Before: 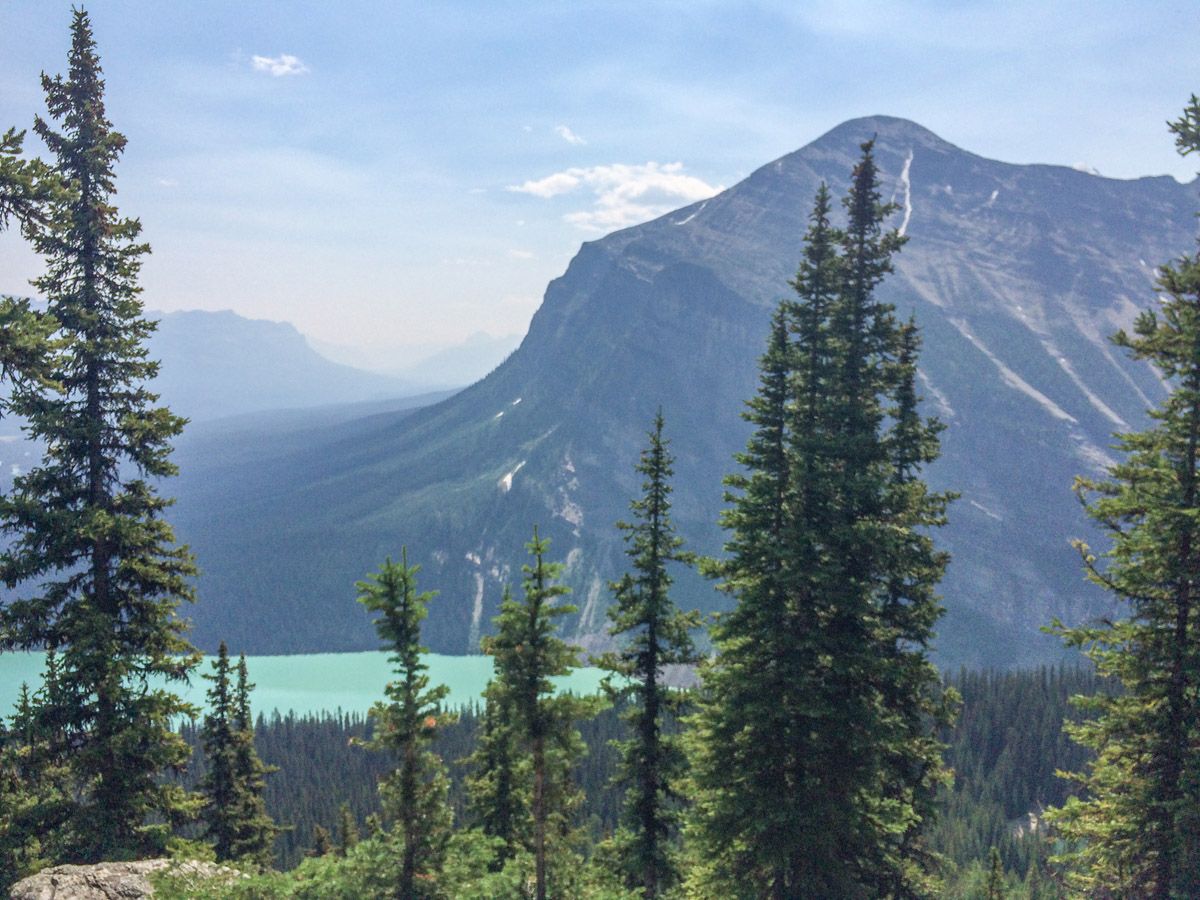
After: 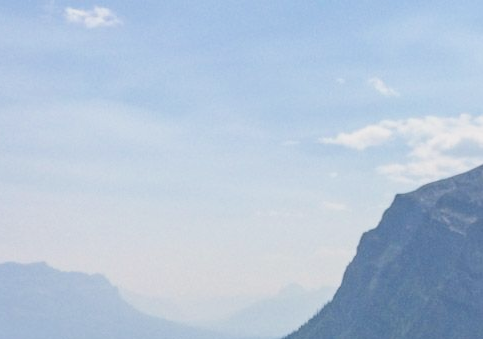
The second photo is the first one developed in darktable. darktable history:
crop: left 15.59%, top 5.422%, right 44.148%, bottom 56.811%
filmic rgb: black relative exposure -11.3 EV, white relative exposure 3.21 EV, hardness 6.72
